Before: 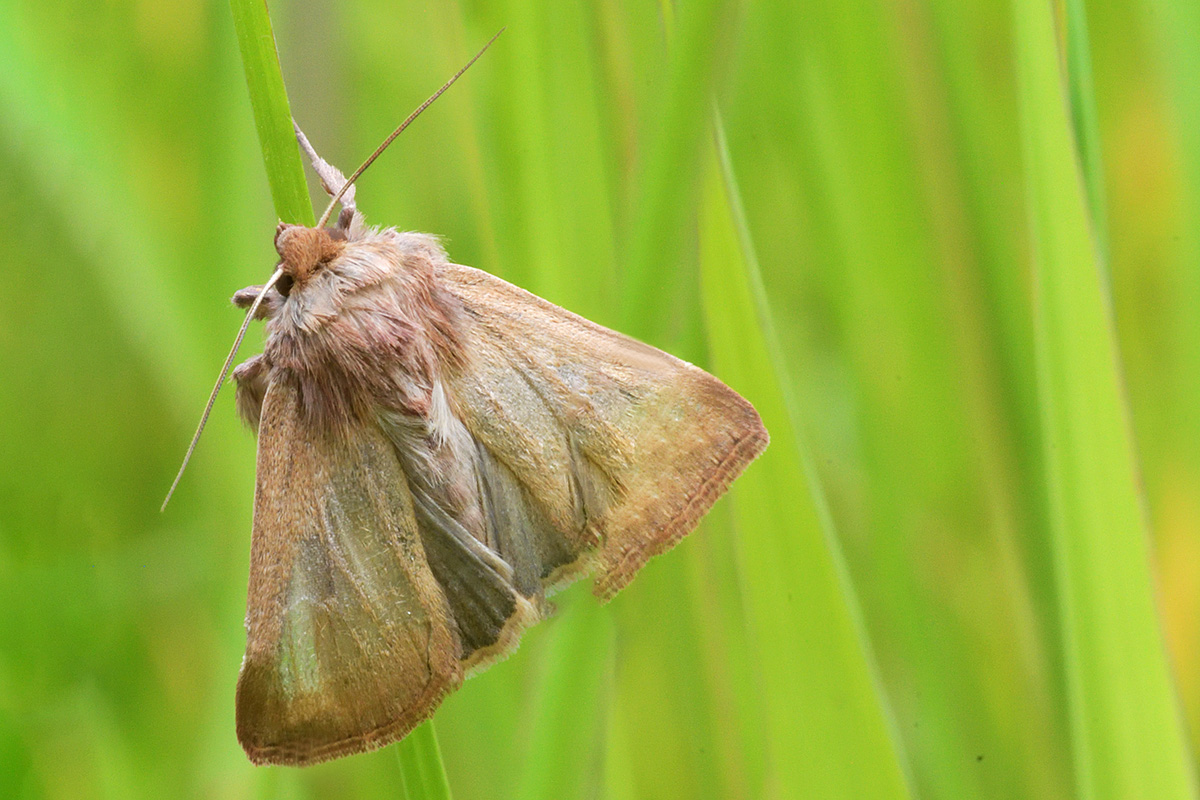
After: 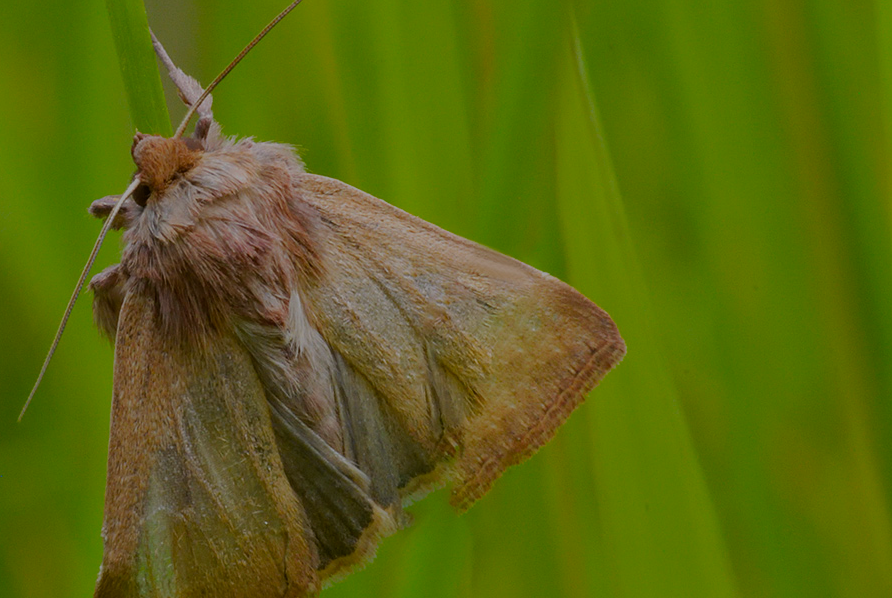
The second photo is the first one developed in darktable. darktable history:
color balance rgb: highlights gain › chroma 0.212%, highlights gain › hue 330.59°, perceptual saturation grading › global saturation 30.087%, global vibrance 9.185%
exposure: exposure -1.49 EV, compensate exposure bias true, compensate highlight preservation false
crop and rotate: left 11.94%, top 11.357%, right 13.655%, bottom 13.874%
